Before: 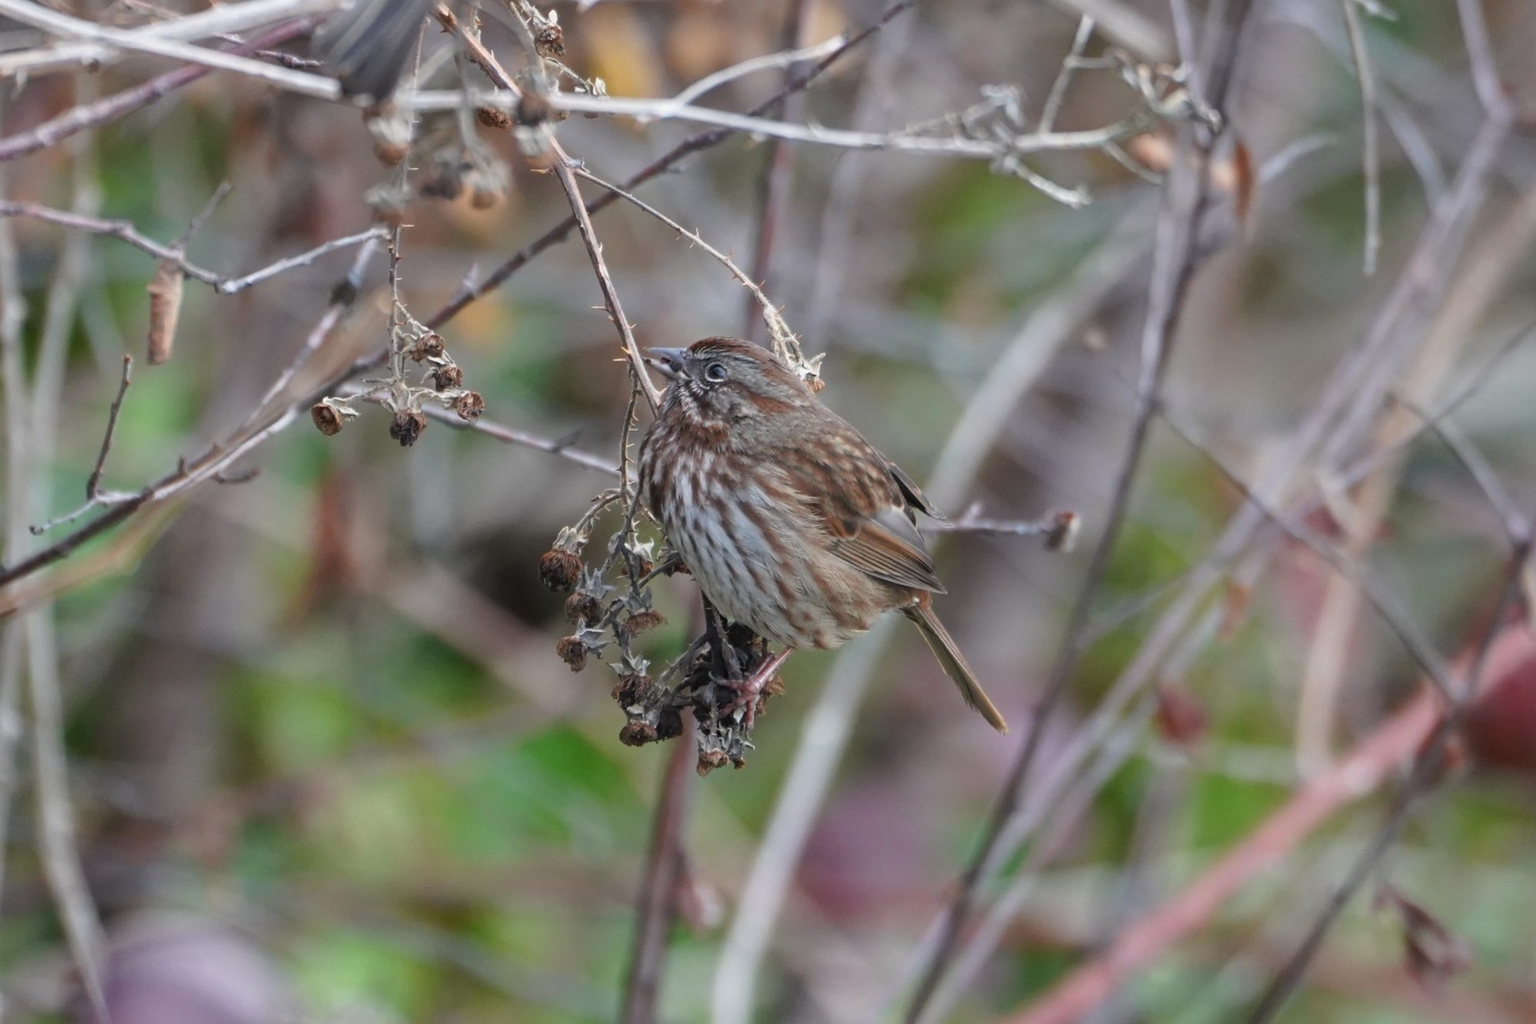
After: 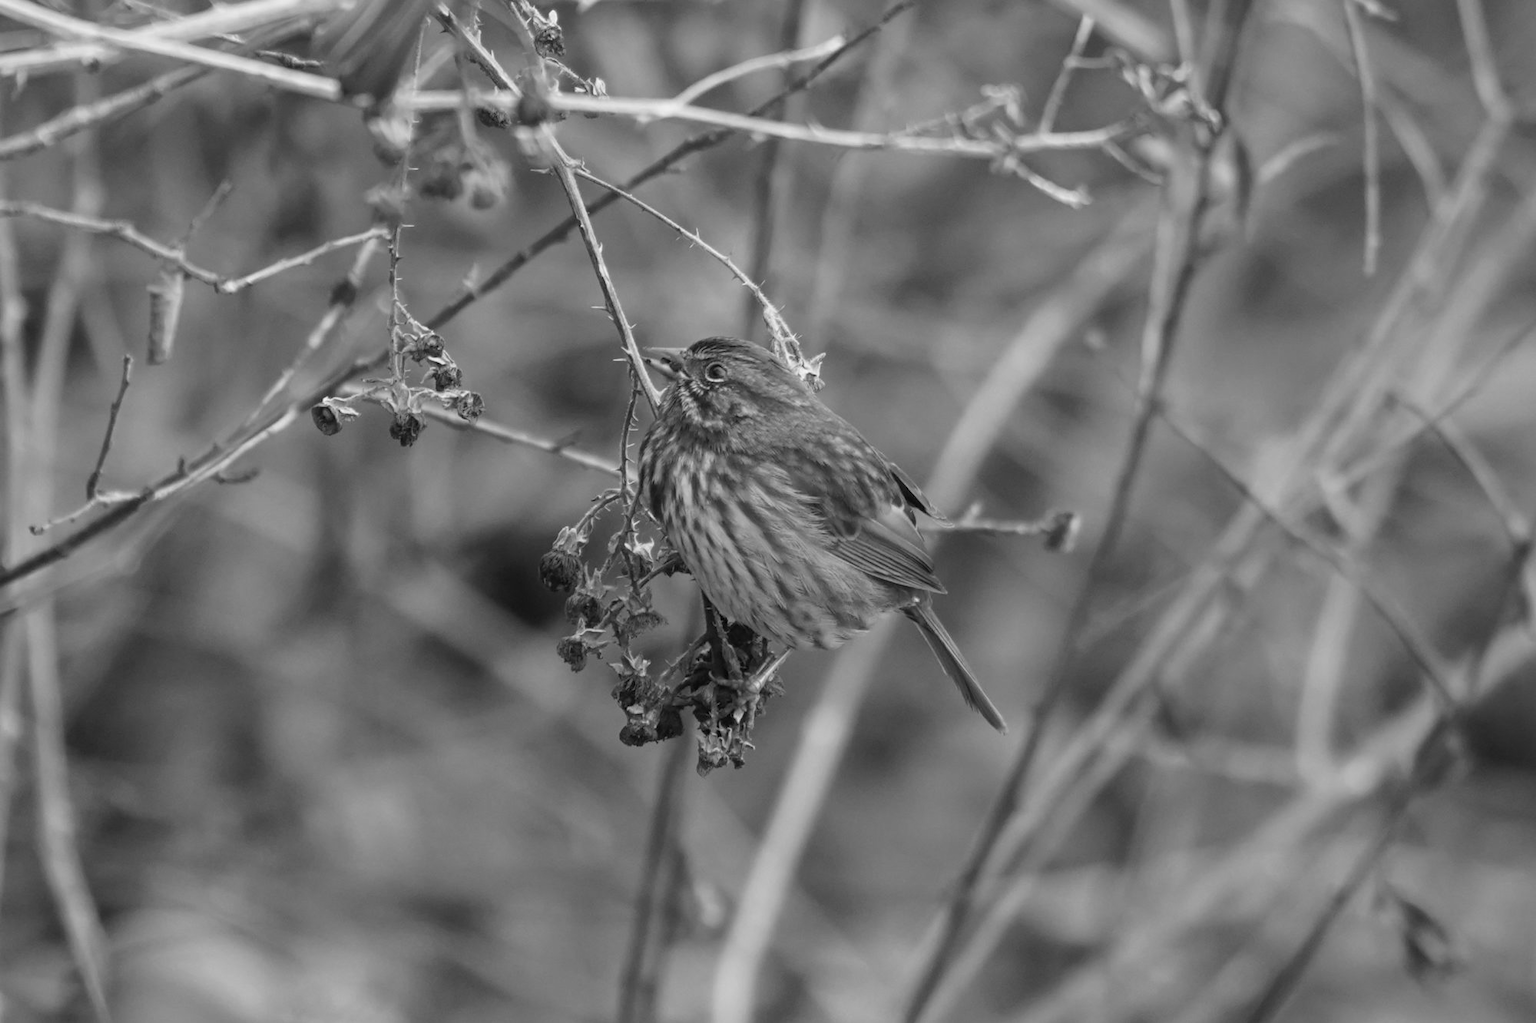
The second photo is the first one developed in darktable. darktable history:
color balance rgb: perceptual saturation grading › global saturation 19.691%
color calibration: output gray [0.267, 0.423, 0.267, 0], illuminant as shot in camera, x 0.358, y 0.373, temperature 4628.91 K
